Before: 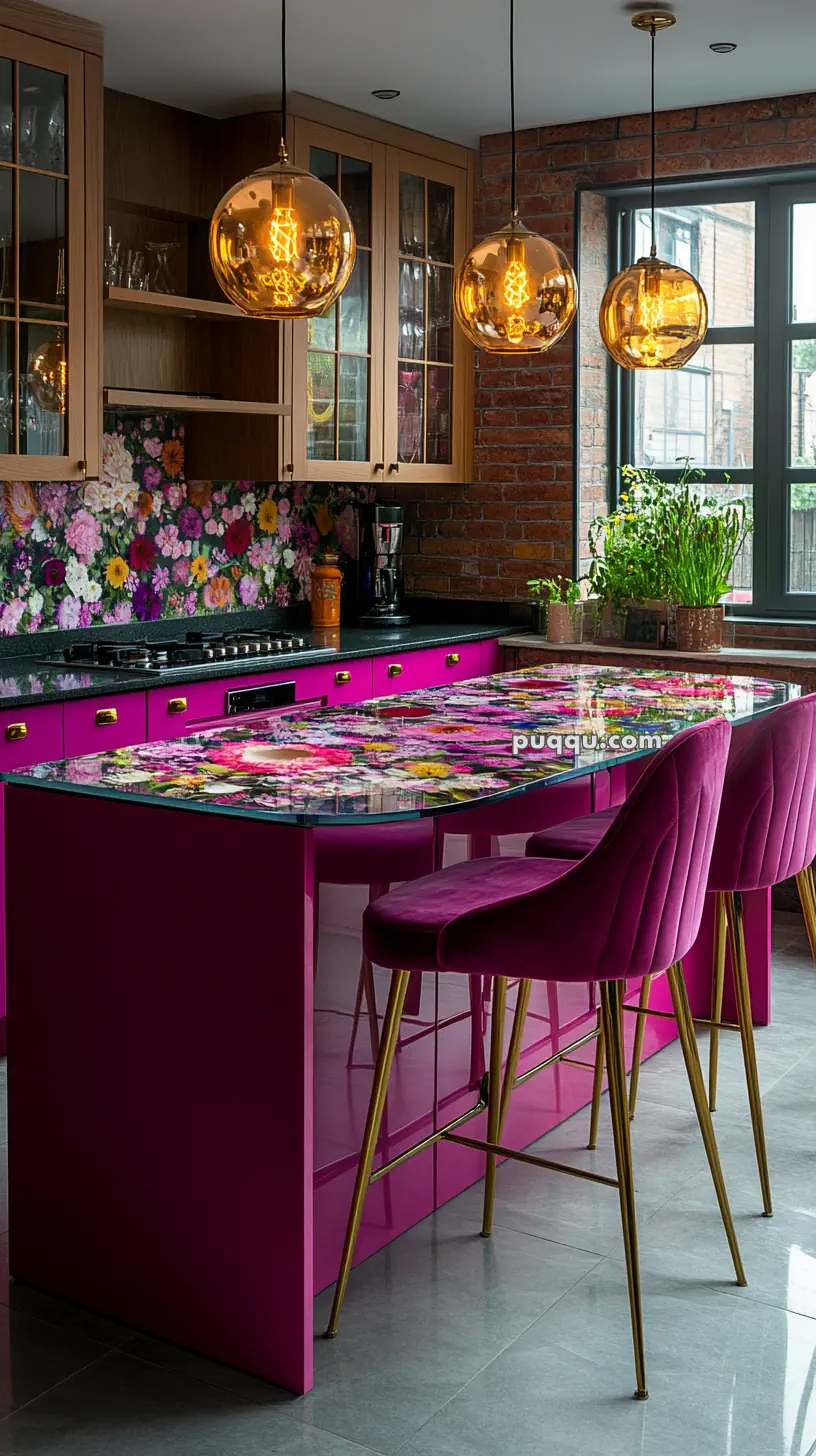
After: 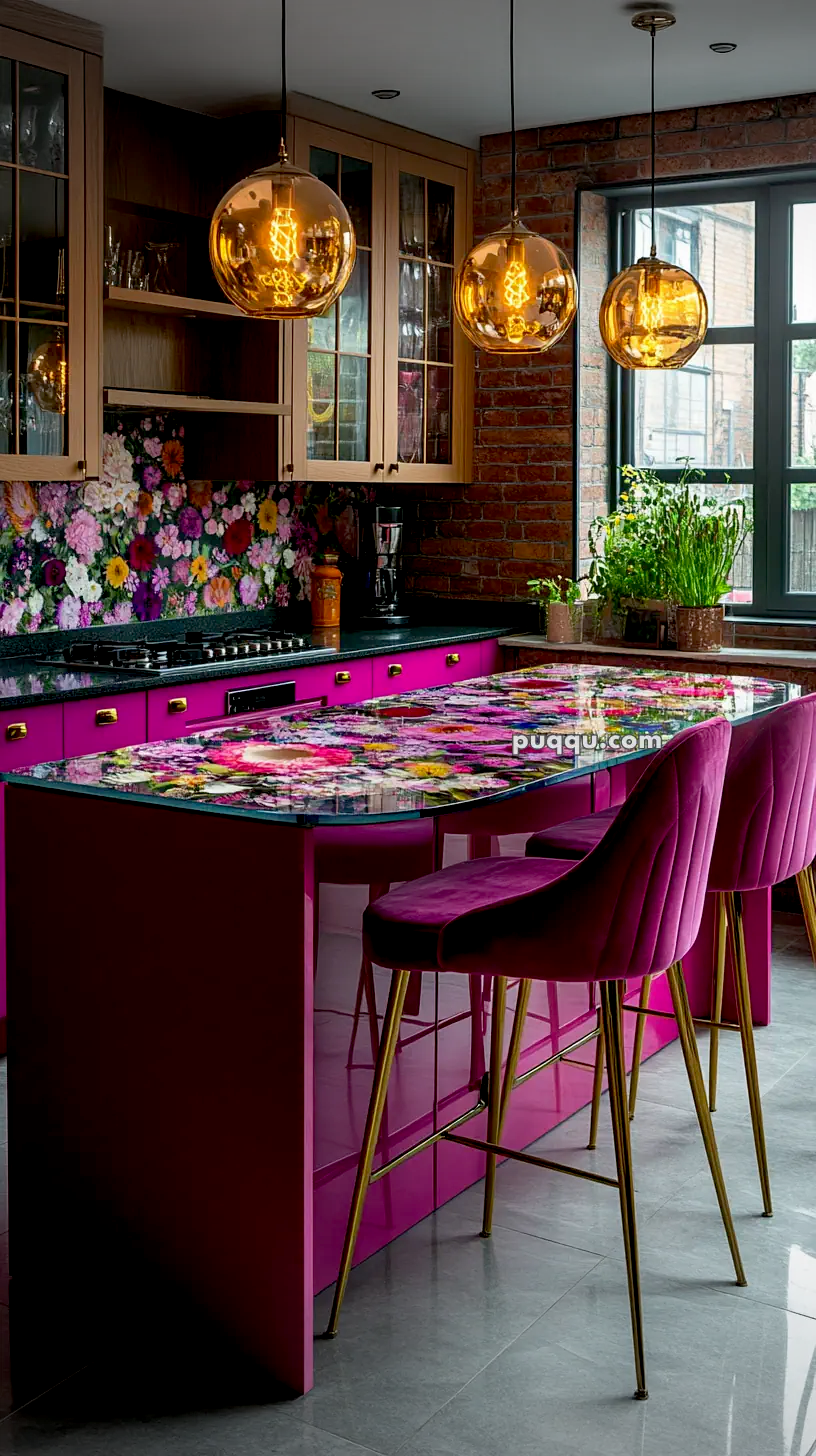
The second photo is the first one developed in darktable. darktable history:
exposure: black level correction 0.011, compensate highlight preservation false
vignetting: fall-off start 100%, brightness -0.282, width/height ratio 1.31
